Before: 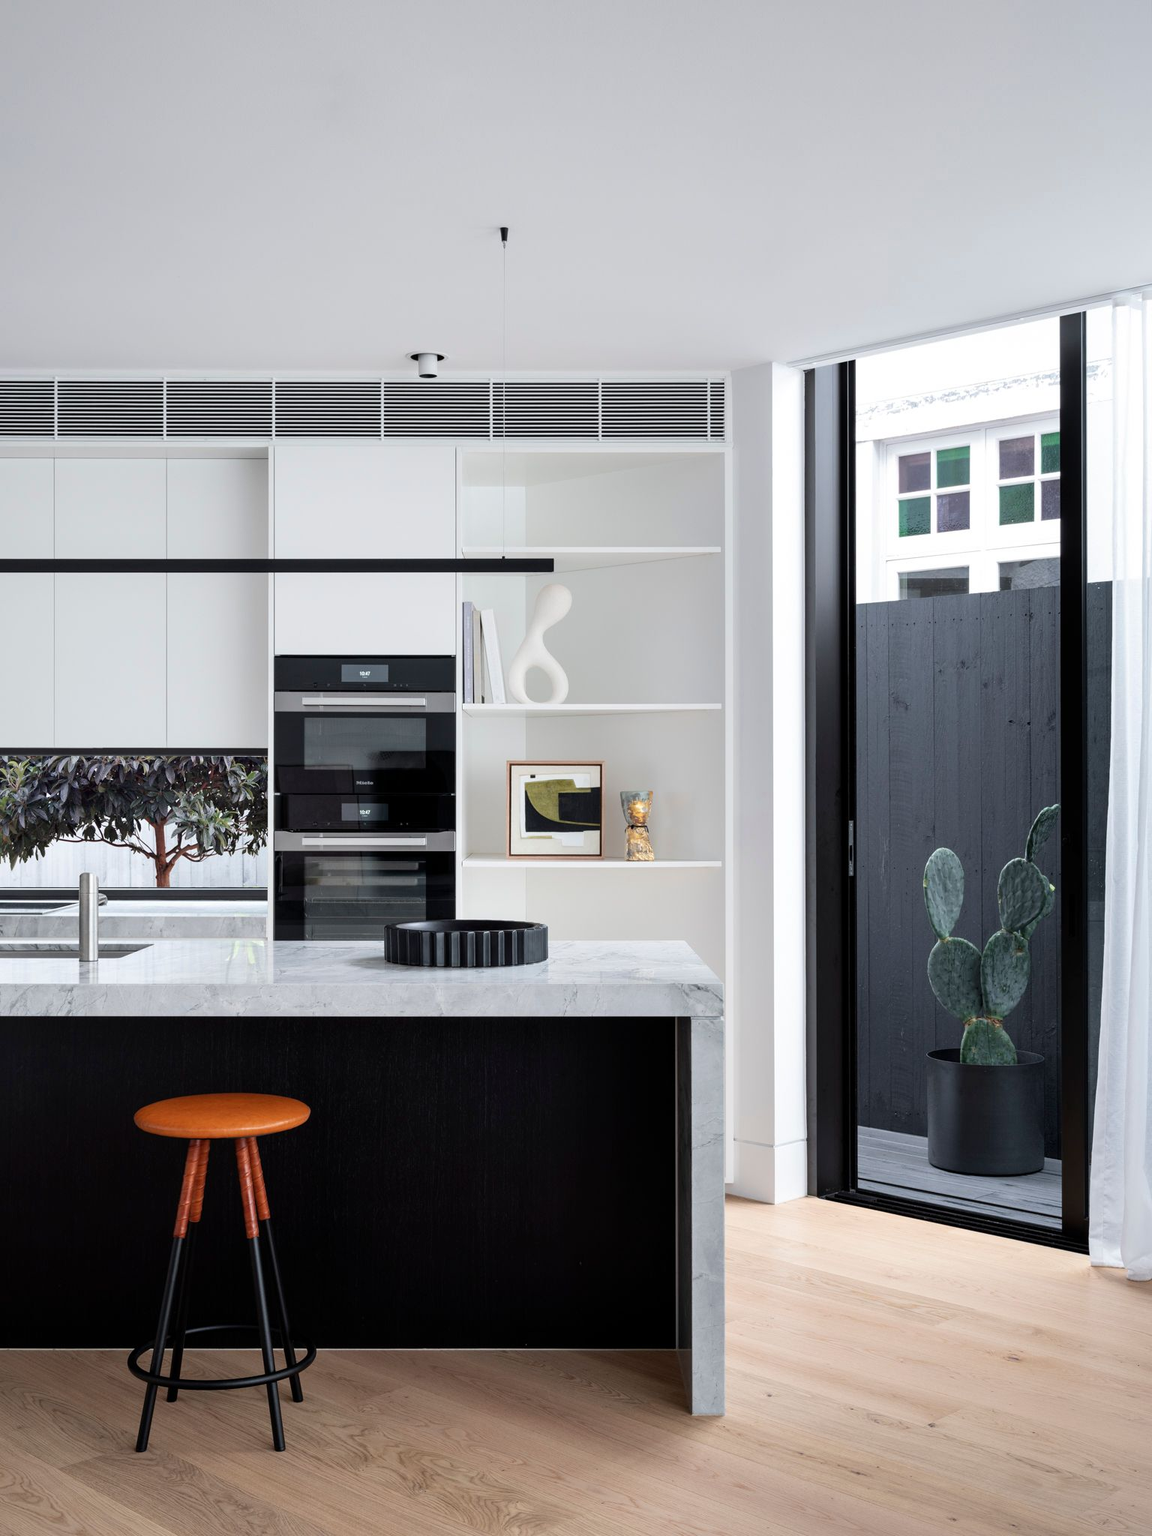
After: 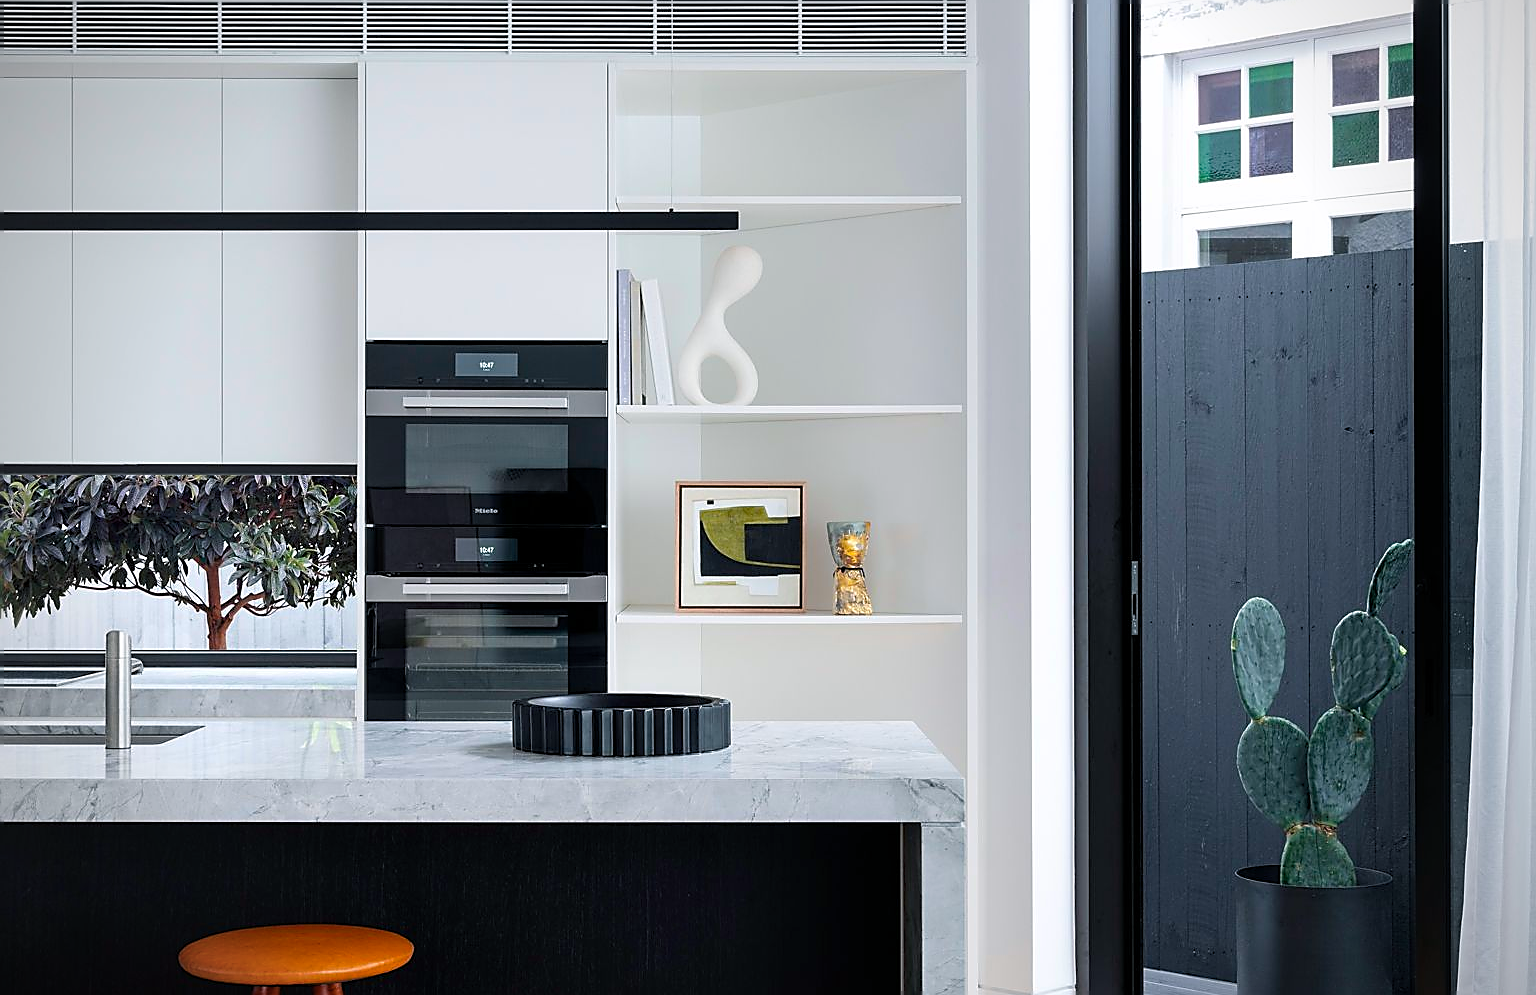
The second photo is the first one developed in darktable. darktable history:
crop and rotate: top 26.034%, bottom 25.345%
sharpen: radius 1.393, amount 1.249, threshold 0.798
vignetting: on, module defaults
color balance rgb: power › chroma 0.48%, power › hue 215.33°, perceptual saturation grading › global saturation 39.785%
